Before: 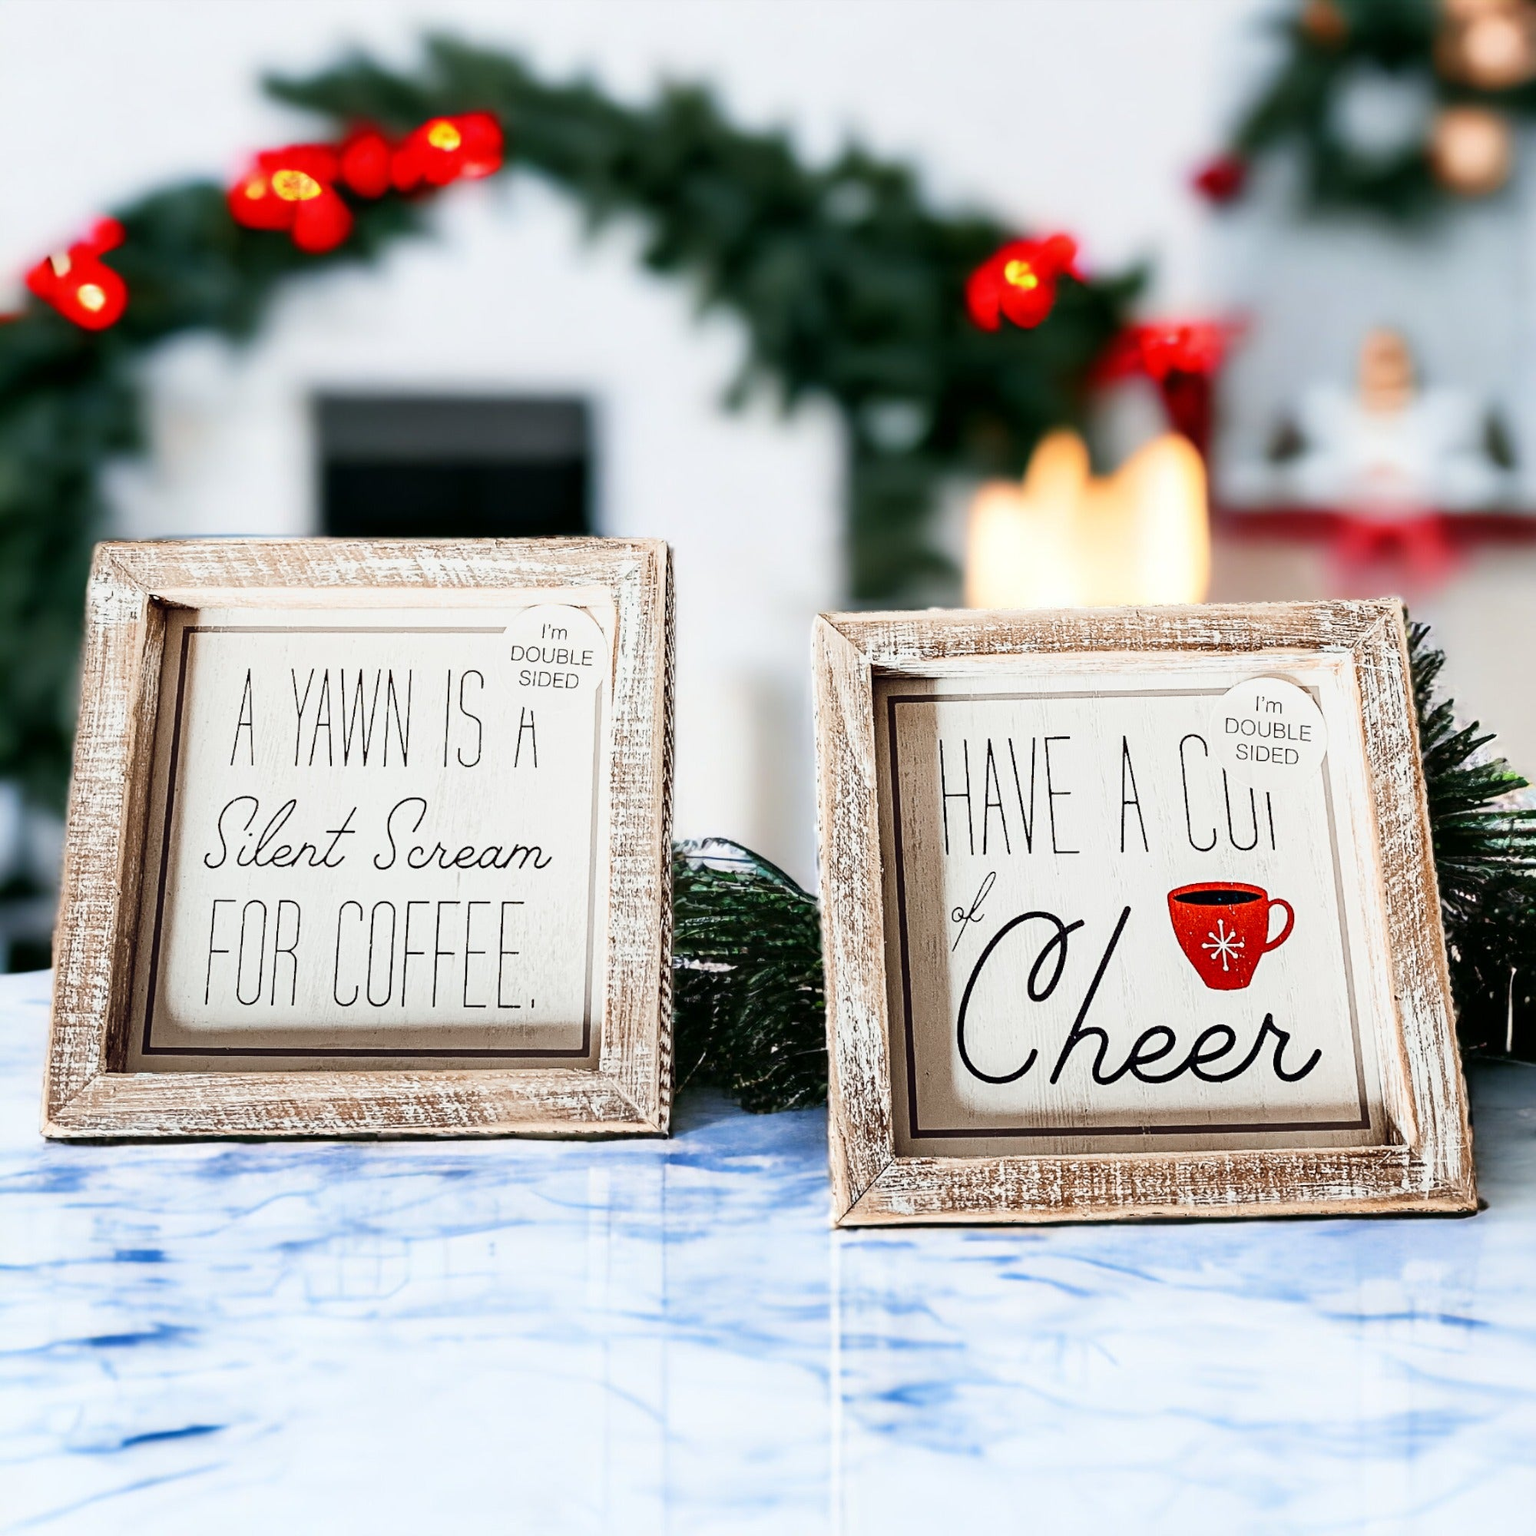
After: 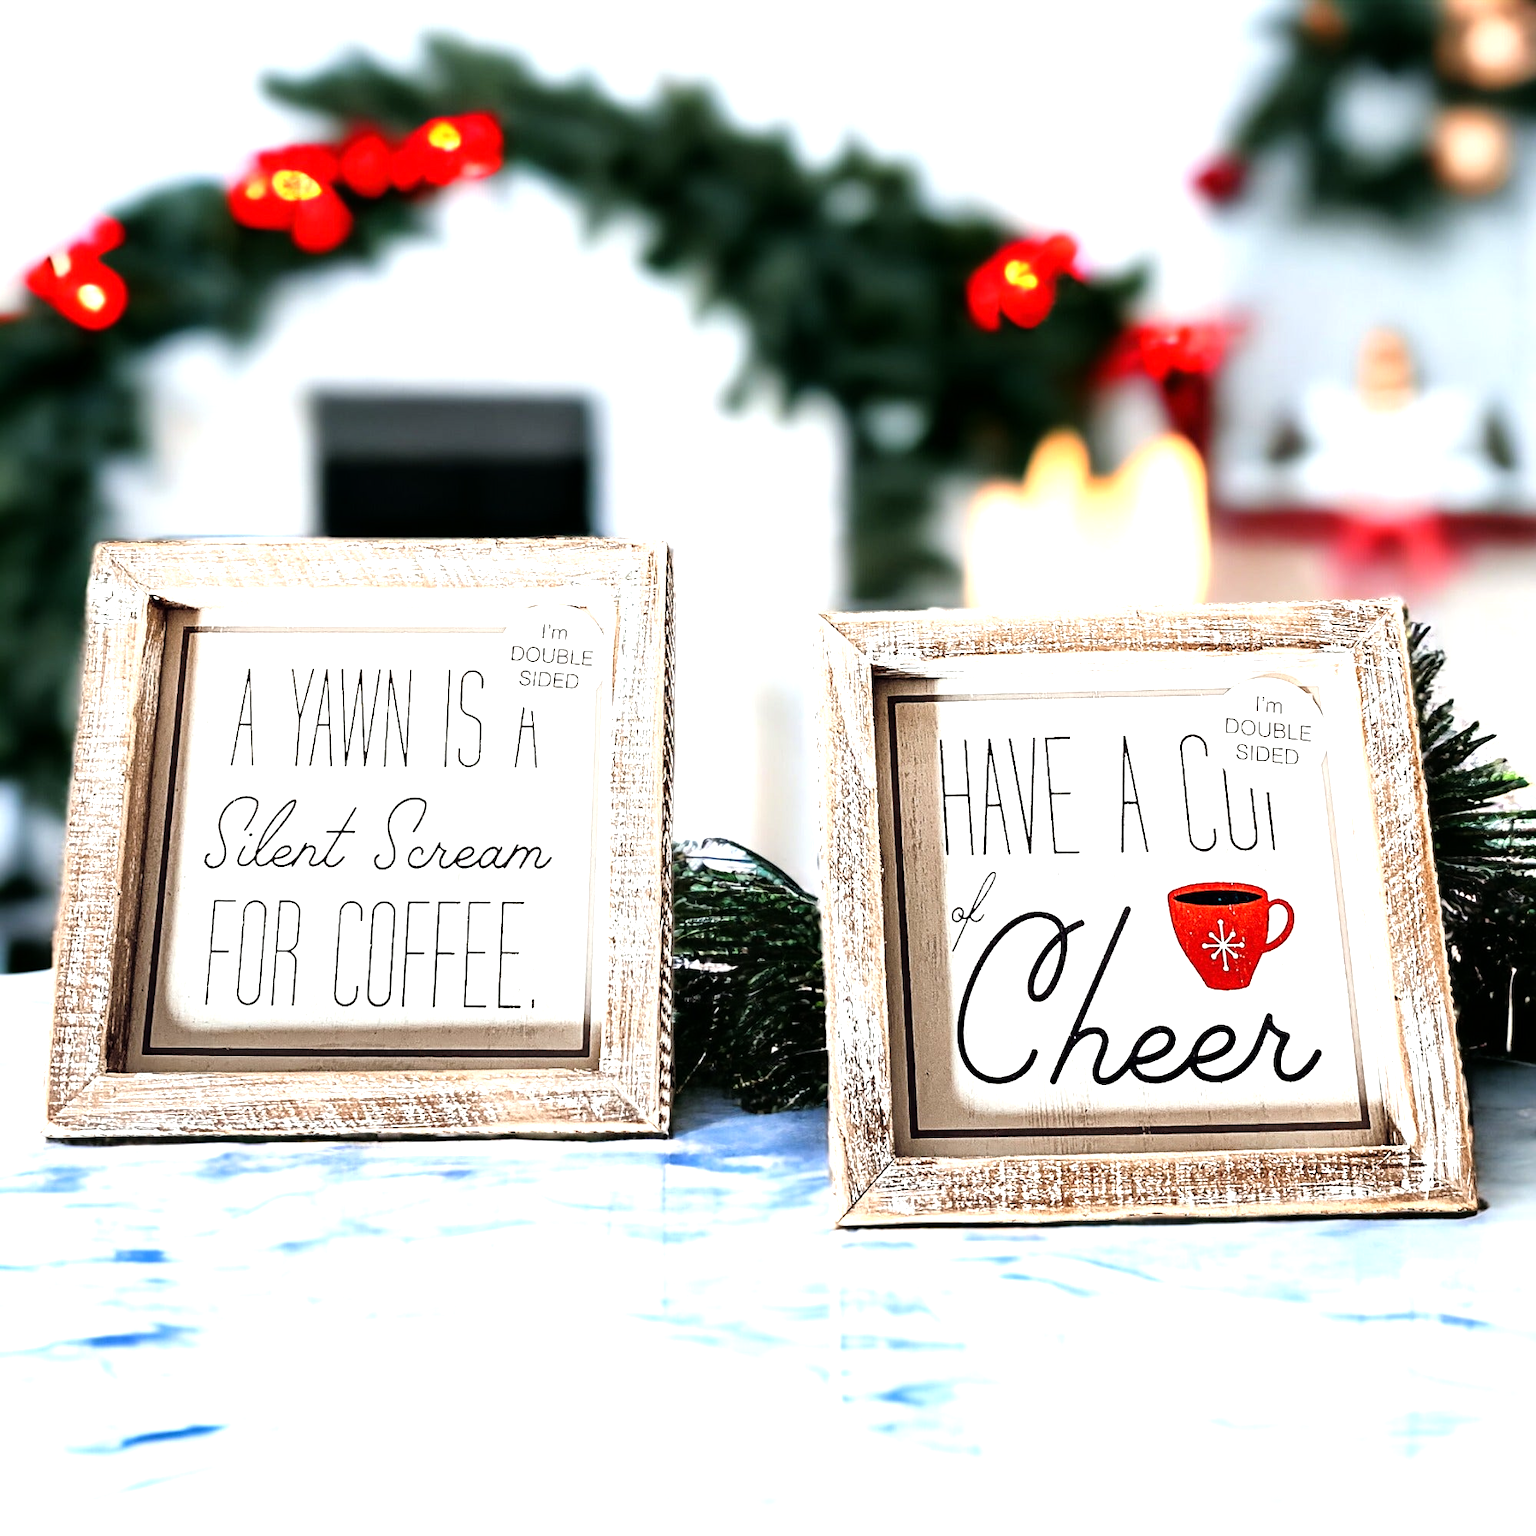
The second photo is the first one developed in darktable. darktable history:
tone equalizer: -8 EV -0.758 EV, -7 EV -0.667 EV, -6 EV -0.587 EV, -5 EV -0.404 EV, -3 EV 0.367 EV, -2 EV 0.6 EV, -1 EV 0.678 EV, +0 EV 0.769 EV
